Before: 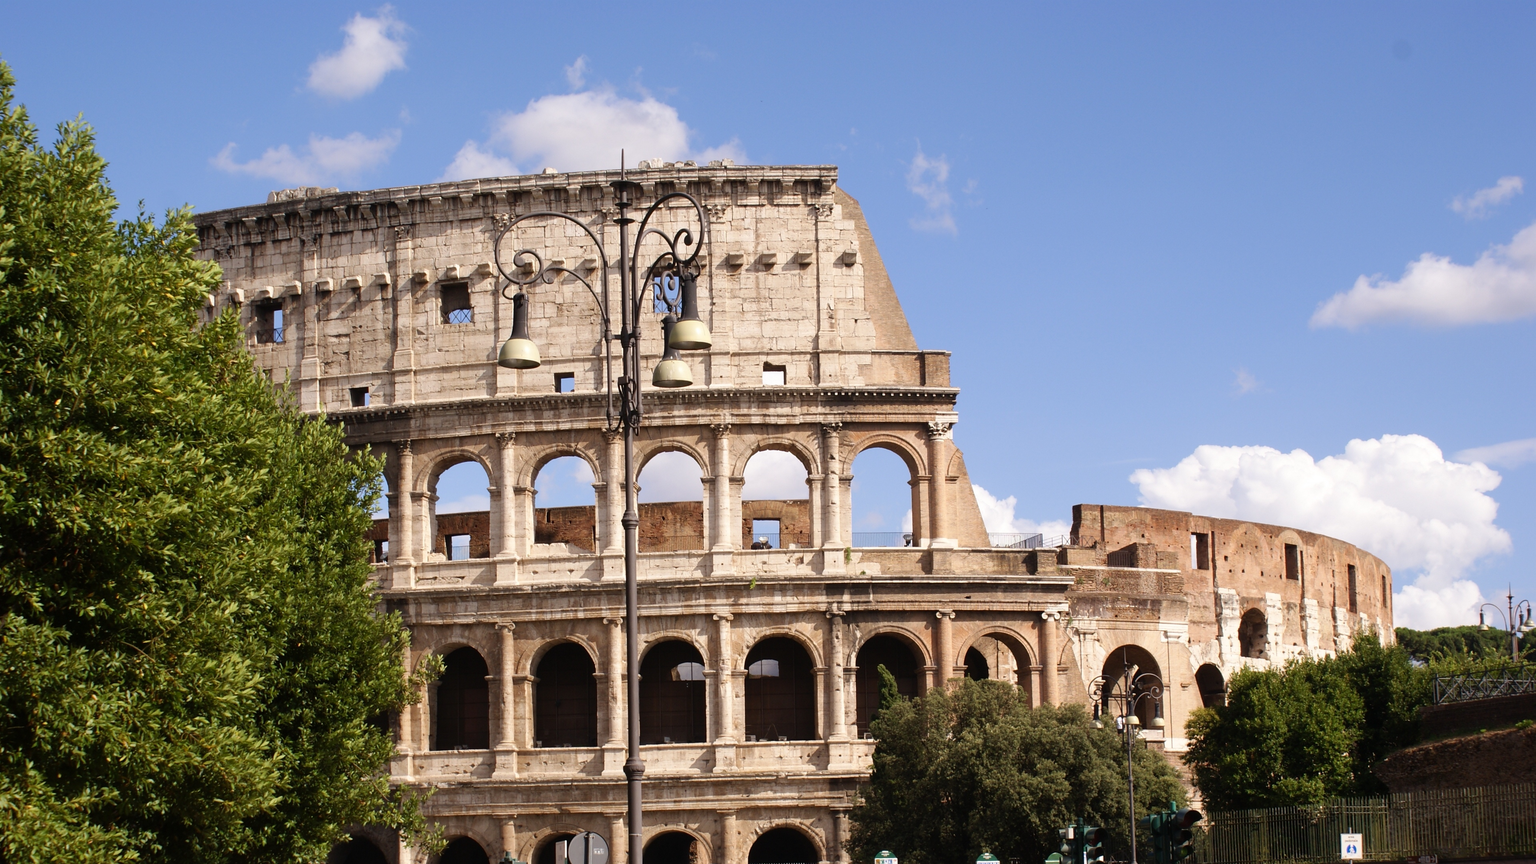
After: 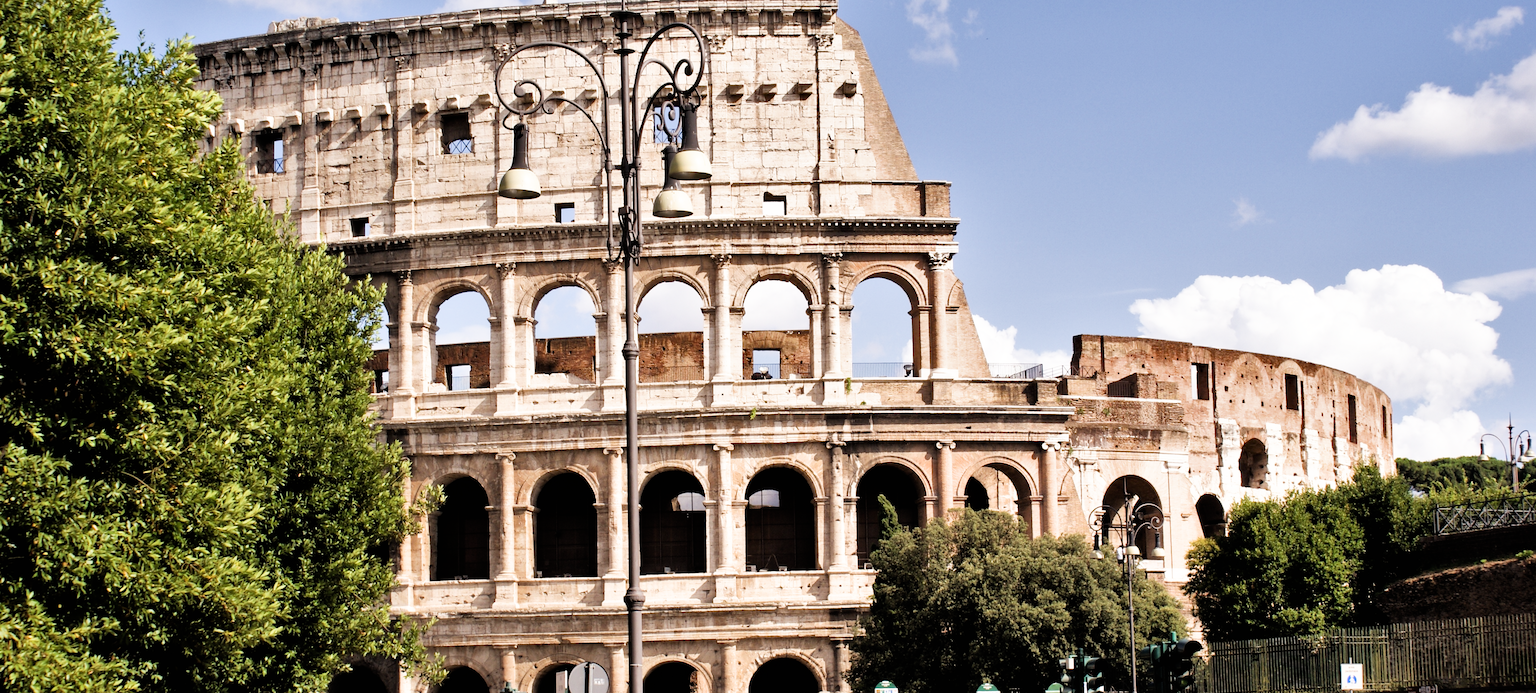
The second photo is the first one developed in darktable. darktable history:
filmic rgb: black relative exposure -5.14 EV, white relative exposure 3.49 EV, threshold 5.94 EV, hardness 3.19, contrast 1.201, highlights saturation mix -49.81%, enable highlight reconstruction true
crop and rotate: top 19.689%
exposure: black level correction 0, exposure 1 EV, compensate exposure bias true, compensate highlight preservation false
shadows and highlights: shadows 30.59, highlights -62.73, soften with gaussian
